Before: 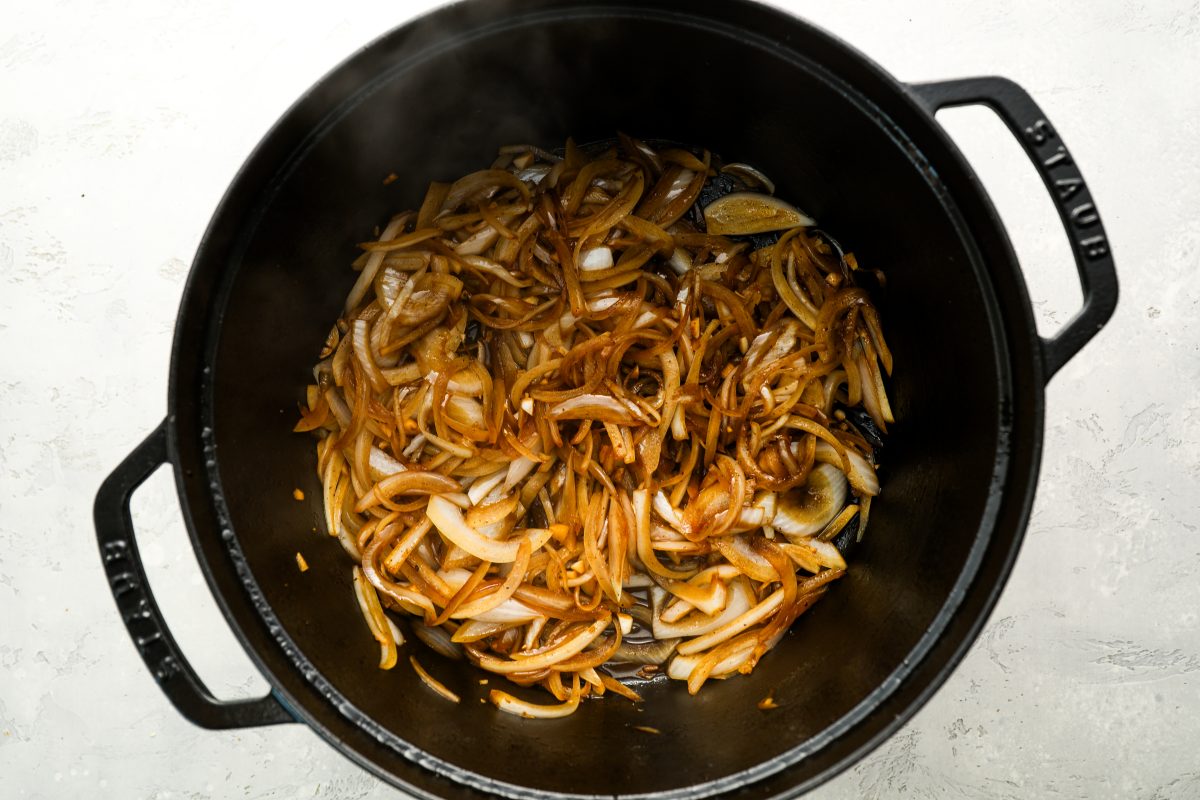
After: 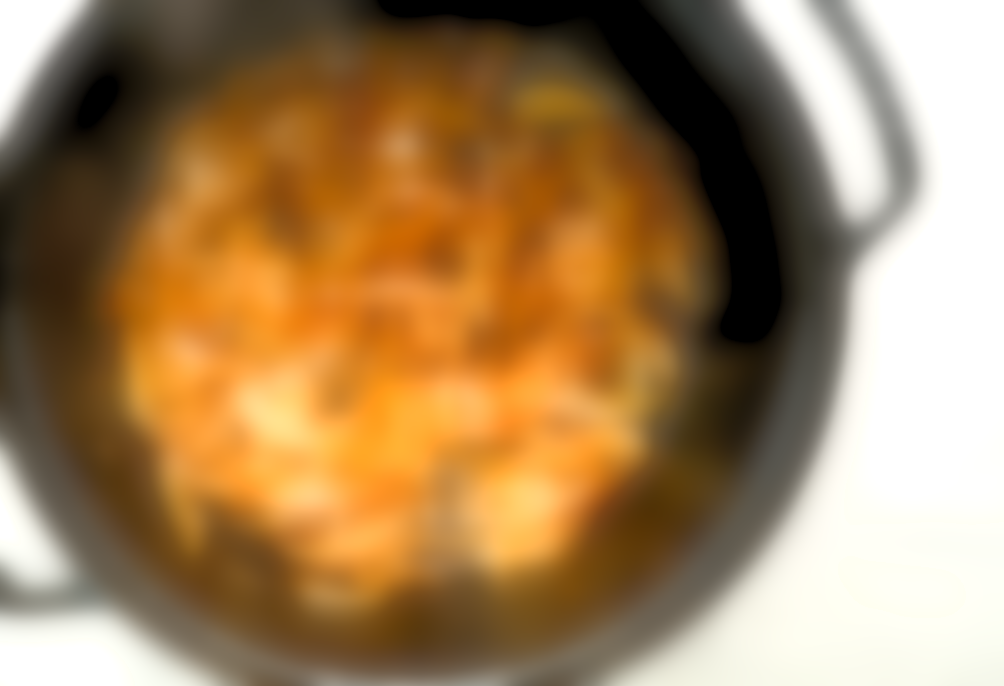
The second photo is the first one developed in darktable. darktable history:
lowpass: radius 16, unbound 0
exposure: exposure -0.05 EV
rgb curve: curves: ch0 [(0, 0) (0.093, 0.159) (0.241, 0.265) (0.414, 0.42) (1, 1)], compensate middle gray true, preserve colors basic power
sharpen: on, module defaults
crop: left 16.315%, top 14.246%
levels: levels [0.036, 0.364, 0.827]
tone equalizer: -7 EV 0.13 EV, smoothing diameter 25%, edges refinement/feathering 10, preserve details guided filter
shadows and highlights: shadows 0, highlights 40
